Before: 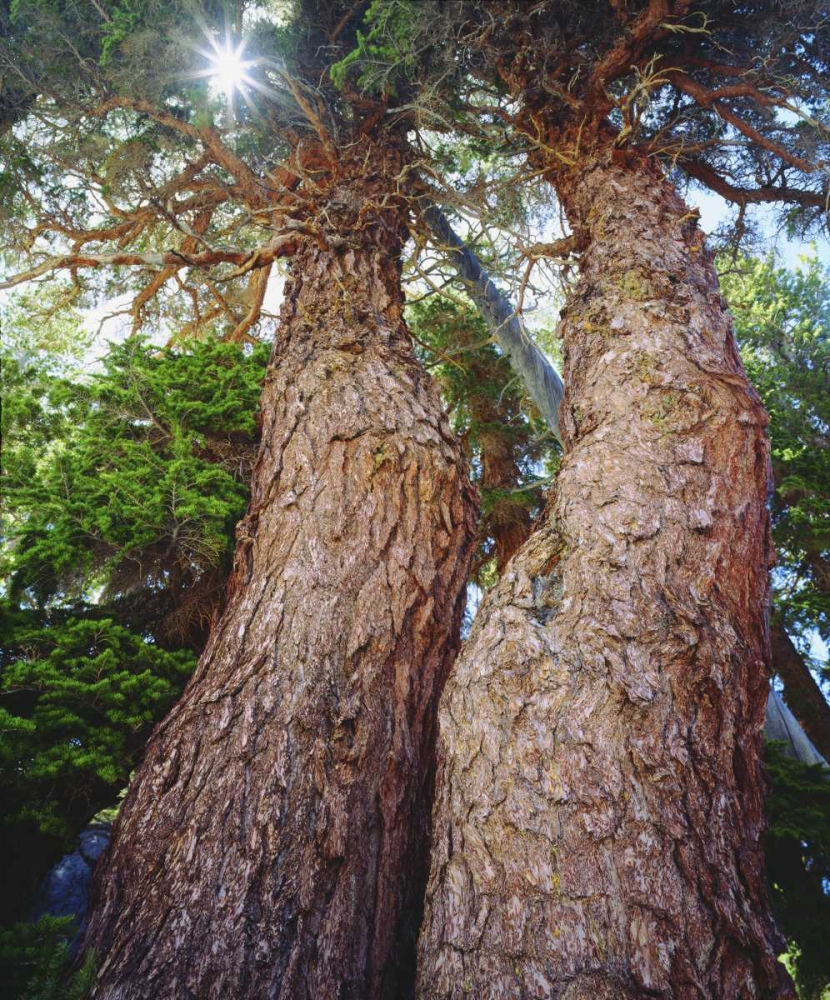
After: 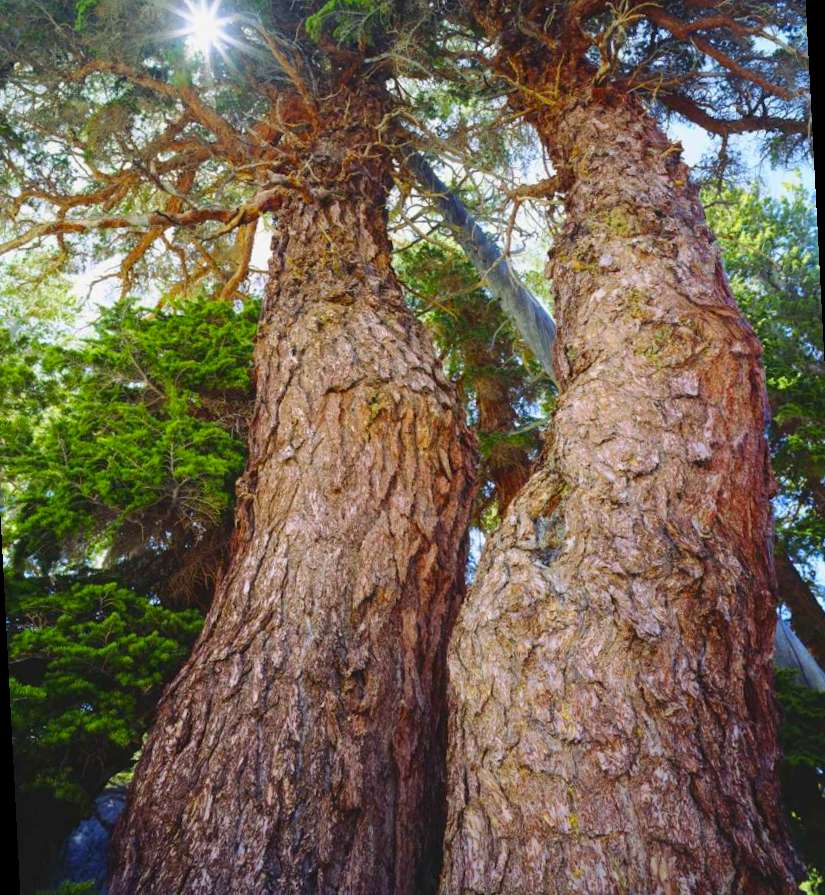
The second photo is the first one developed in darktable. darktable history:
color balance rgb: perceptual saturation grading › global saturation 25%, global vibrance 10%
rotate and perspective: rotation -3°, crop left 0.031, crop right 0.968, crop top 0.07, crop bottom 0.93
